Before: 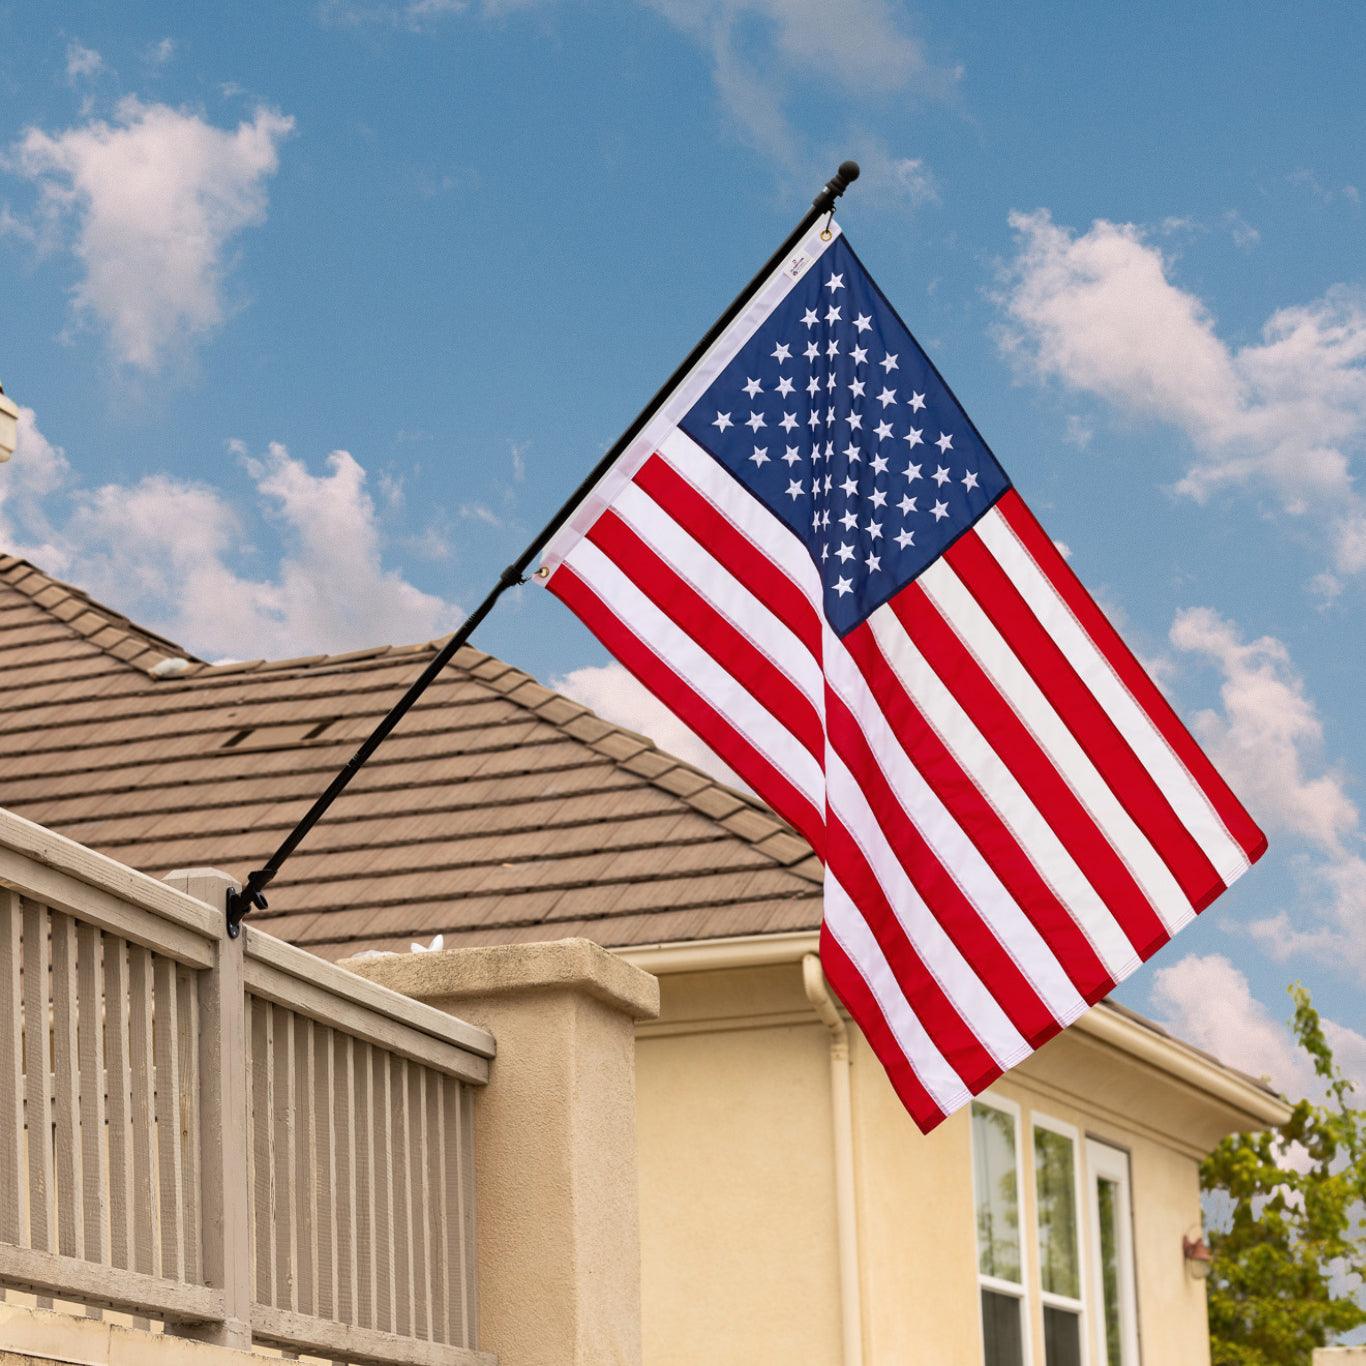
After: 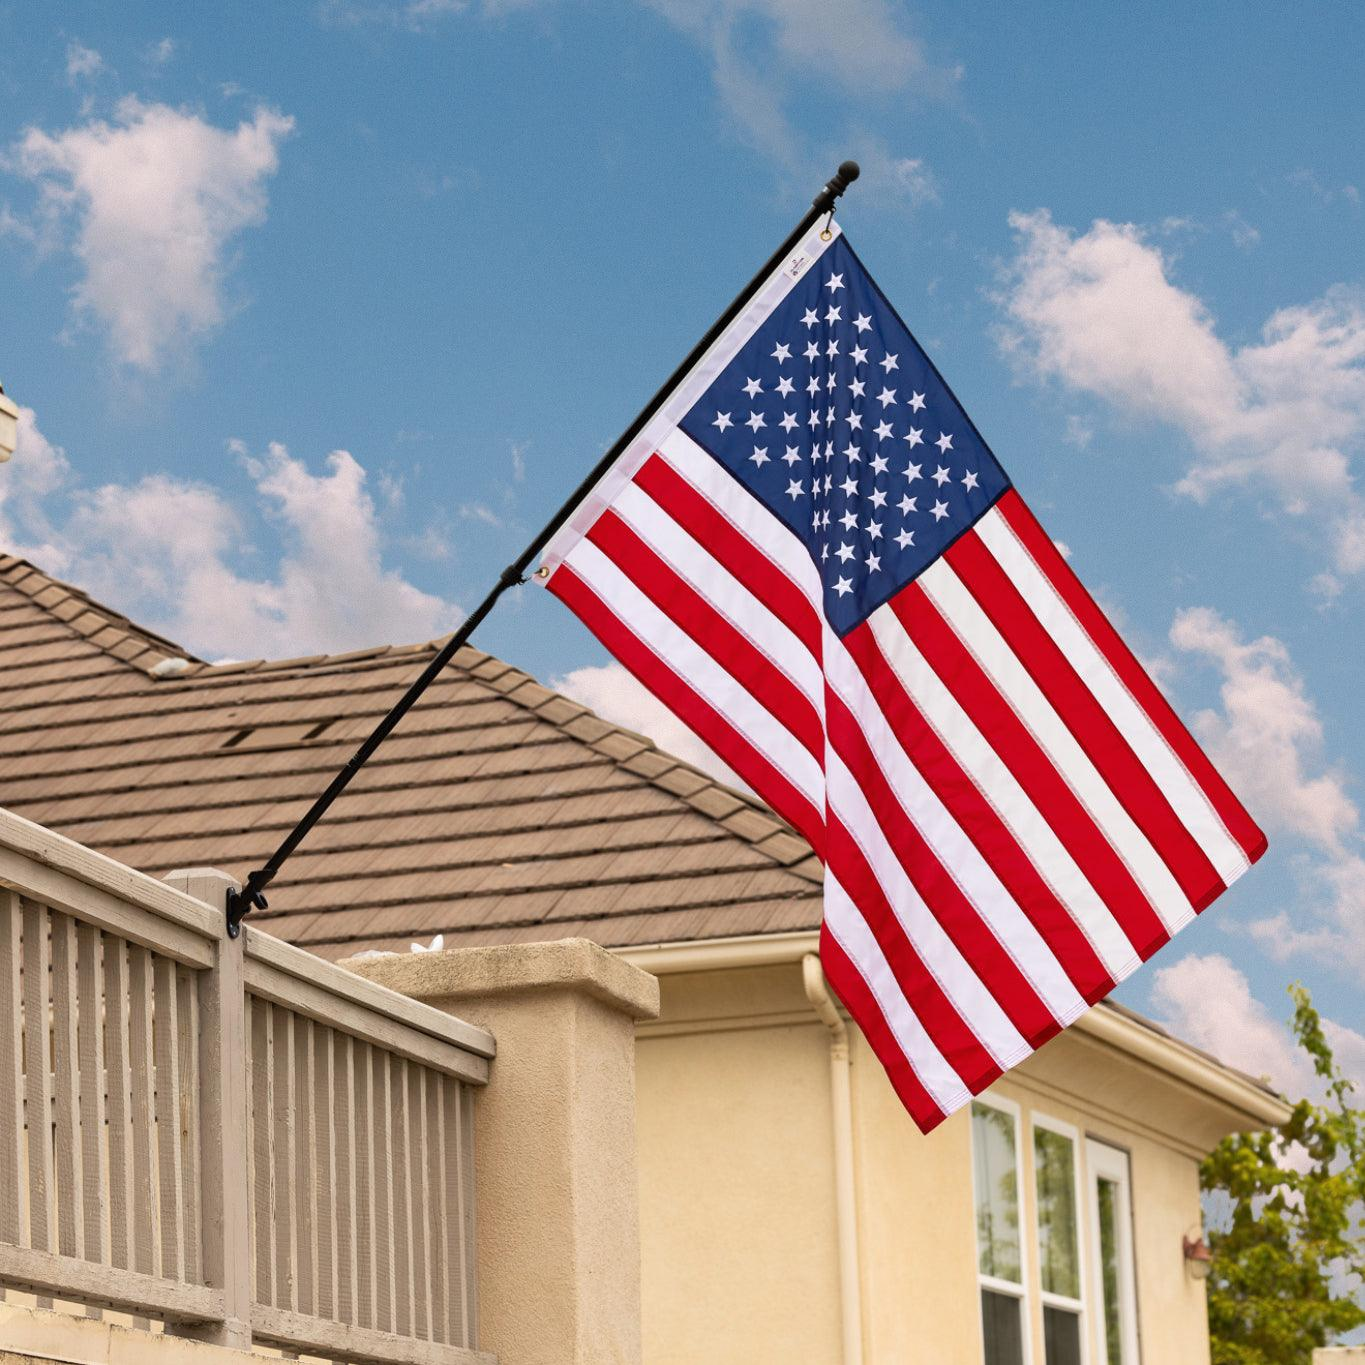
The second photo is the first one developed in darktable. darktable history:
shadows and highlights: shadows 62.66, white point adjustment 0.37, highlights -34.44, compress 83.82%
